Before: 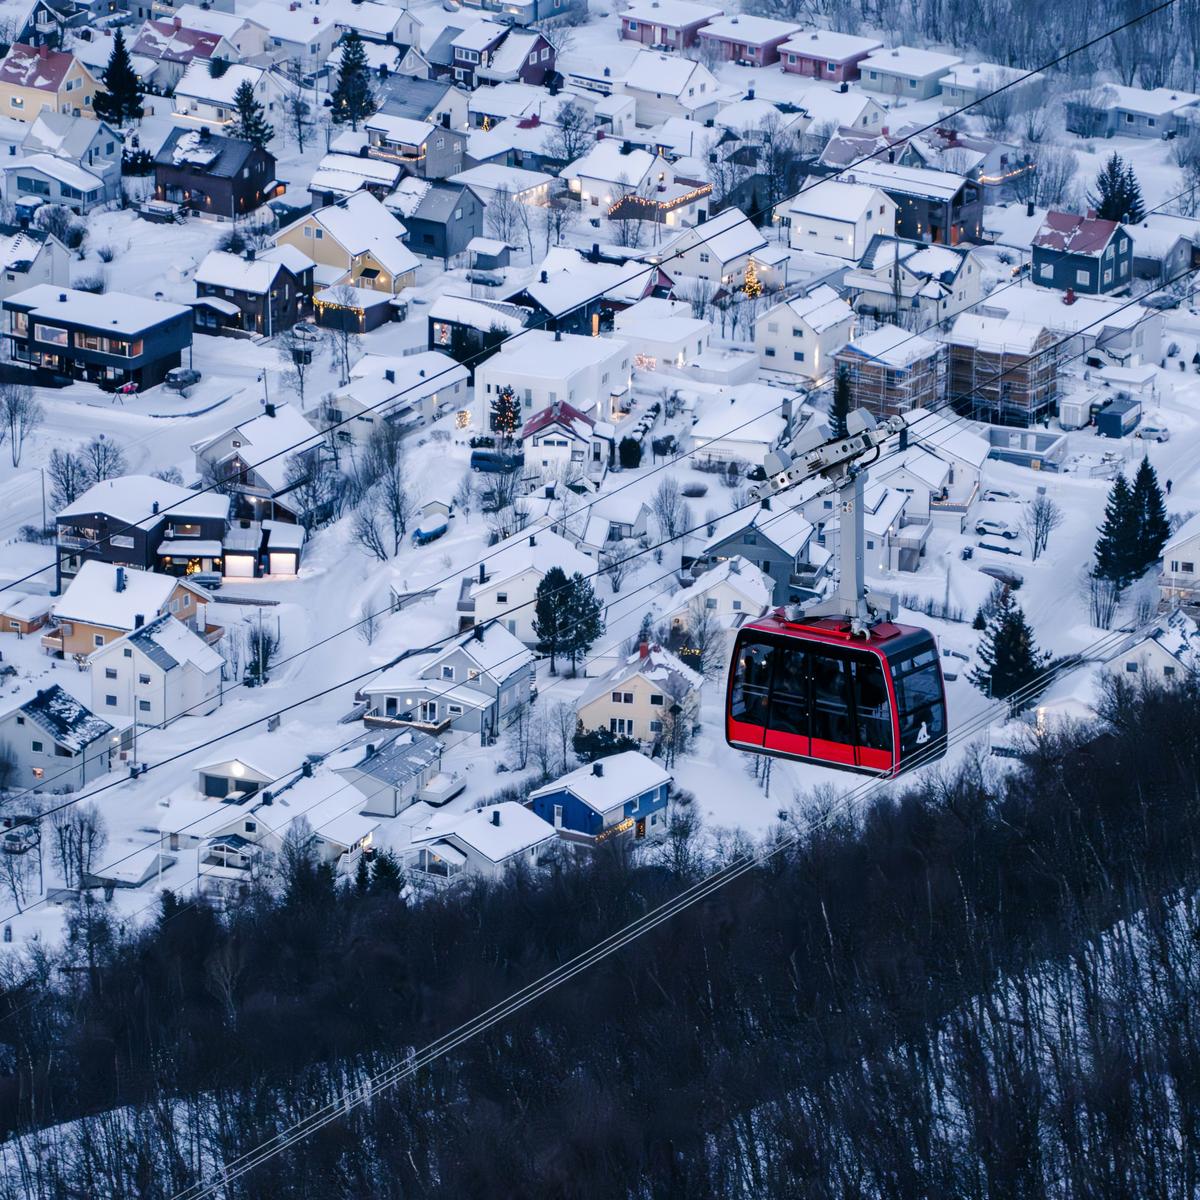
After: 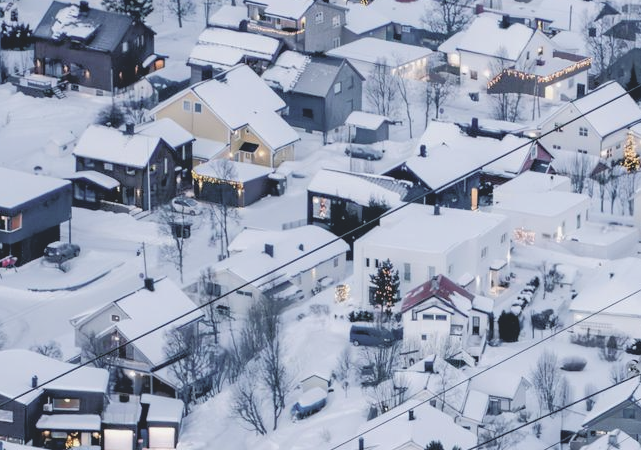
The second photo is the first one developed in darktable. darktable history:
contrast brightness saturation: contrast -0.26, saturation -0.423
crop: left 10.144%, top 10.577%, right 36.425%, bottom 51.873%
tone equalizer: -8 EV -1.86 EV, -7 EV -1.14 EV, -6 EV -1.66 EV, edges refinement/feathering 500, mask exposure compensation -1.57 EV, preserve details no
exposure: black level correction 0, exposure 0.5 EV, compensate exposure bias true, compensate highlight preservation false
